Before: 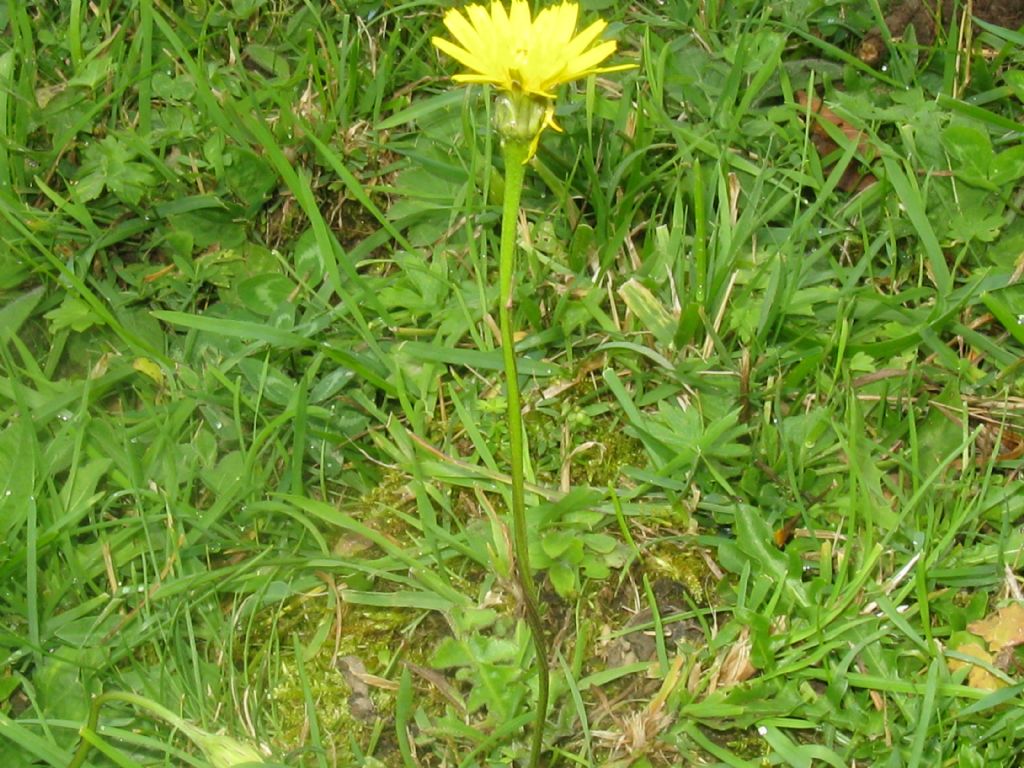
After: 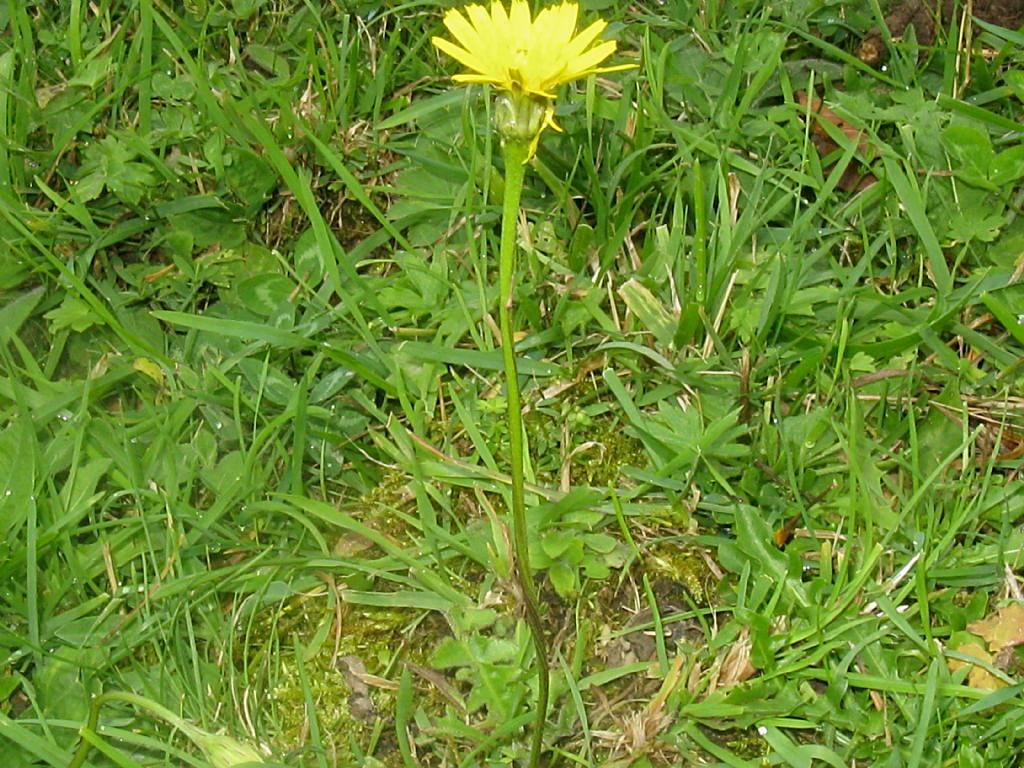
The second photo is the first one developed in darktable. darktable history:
exposure: black level correction 0.001, exposure -0.122 EV, compensate exposure bias true, compensate highlight preservation false
sharpen: on, module defaults
